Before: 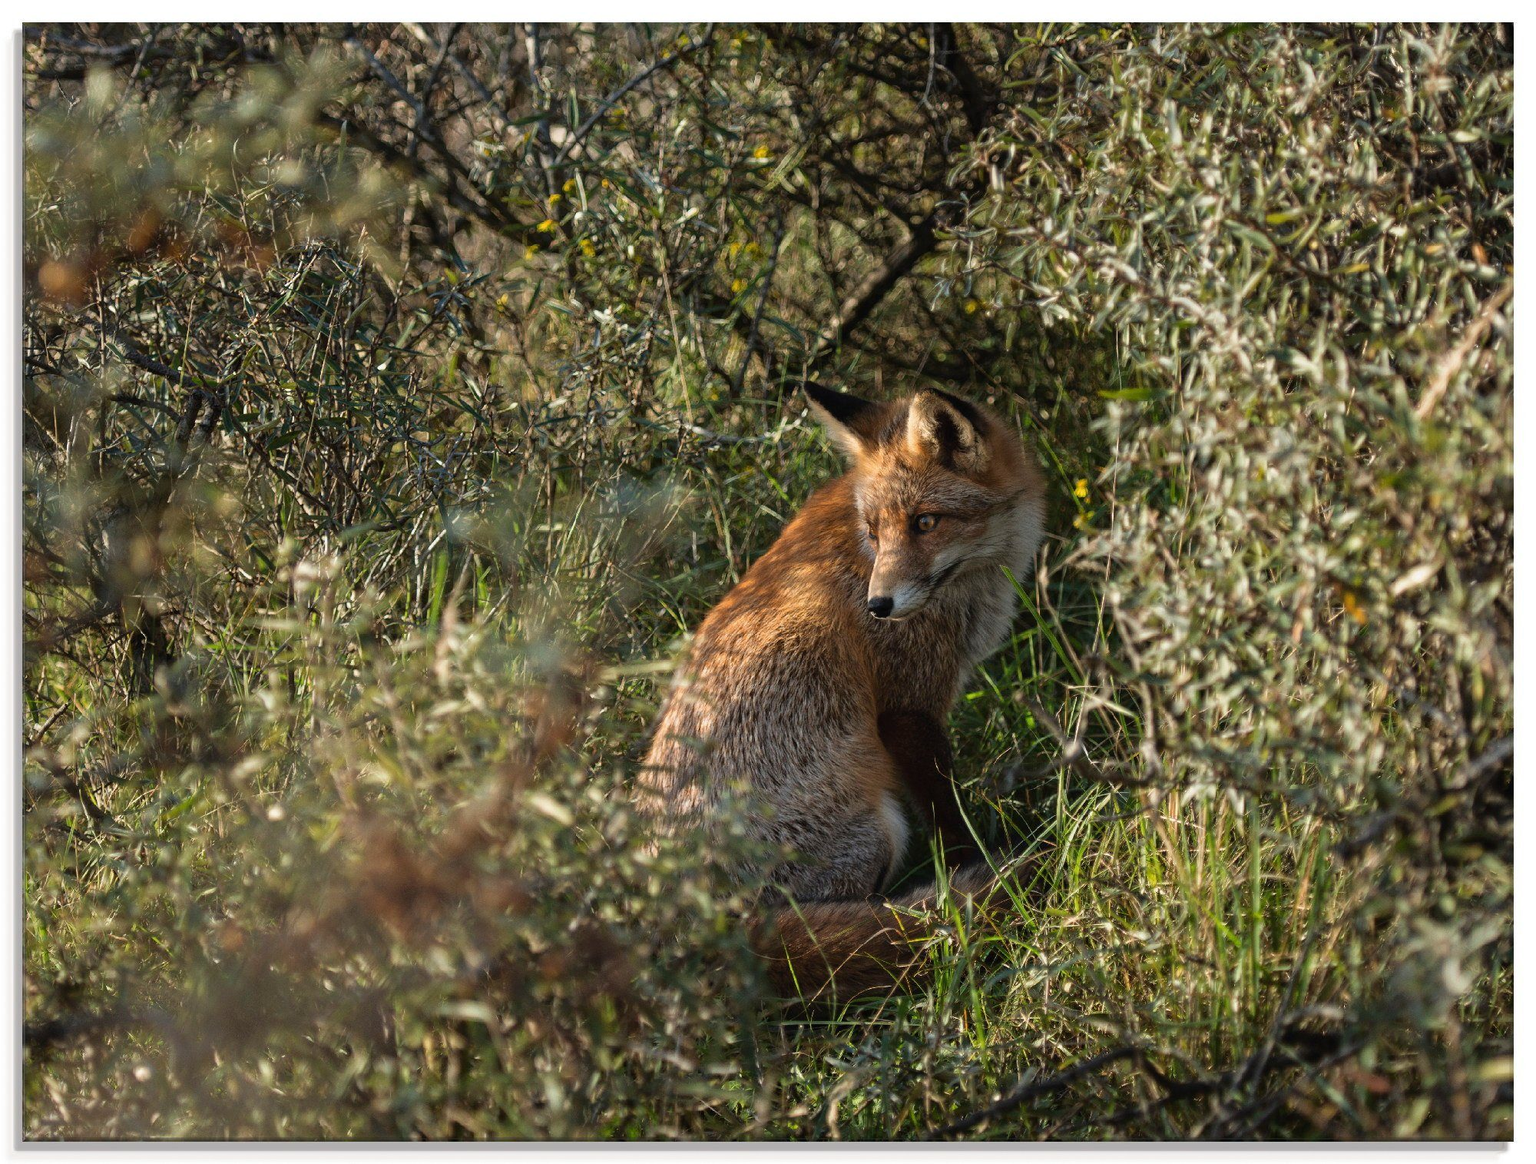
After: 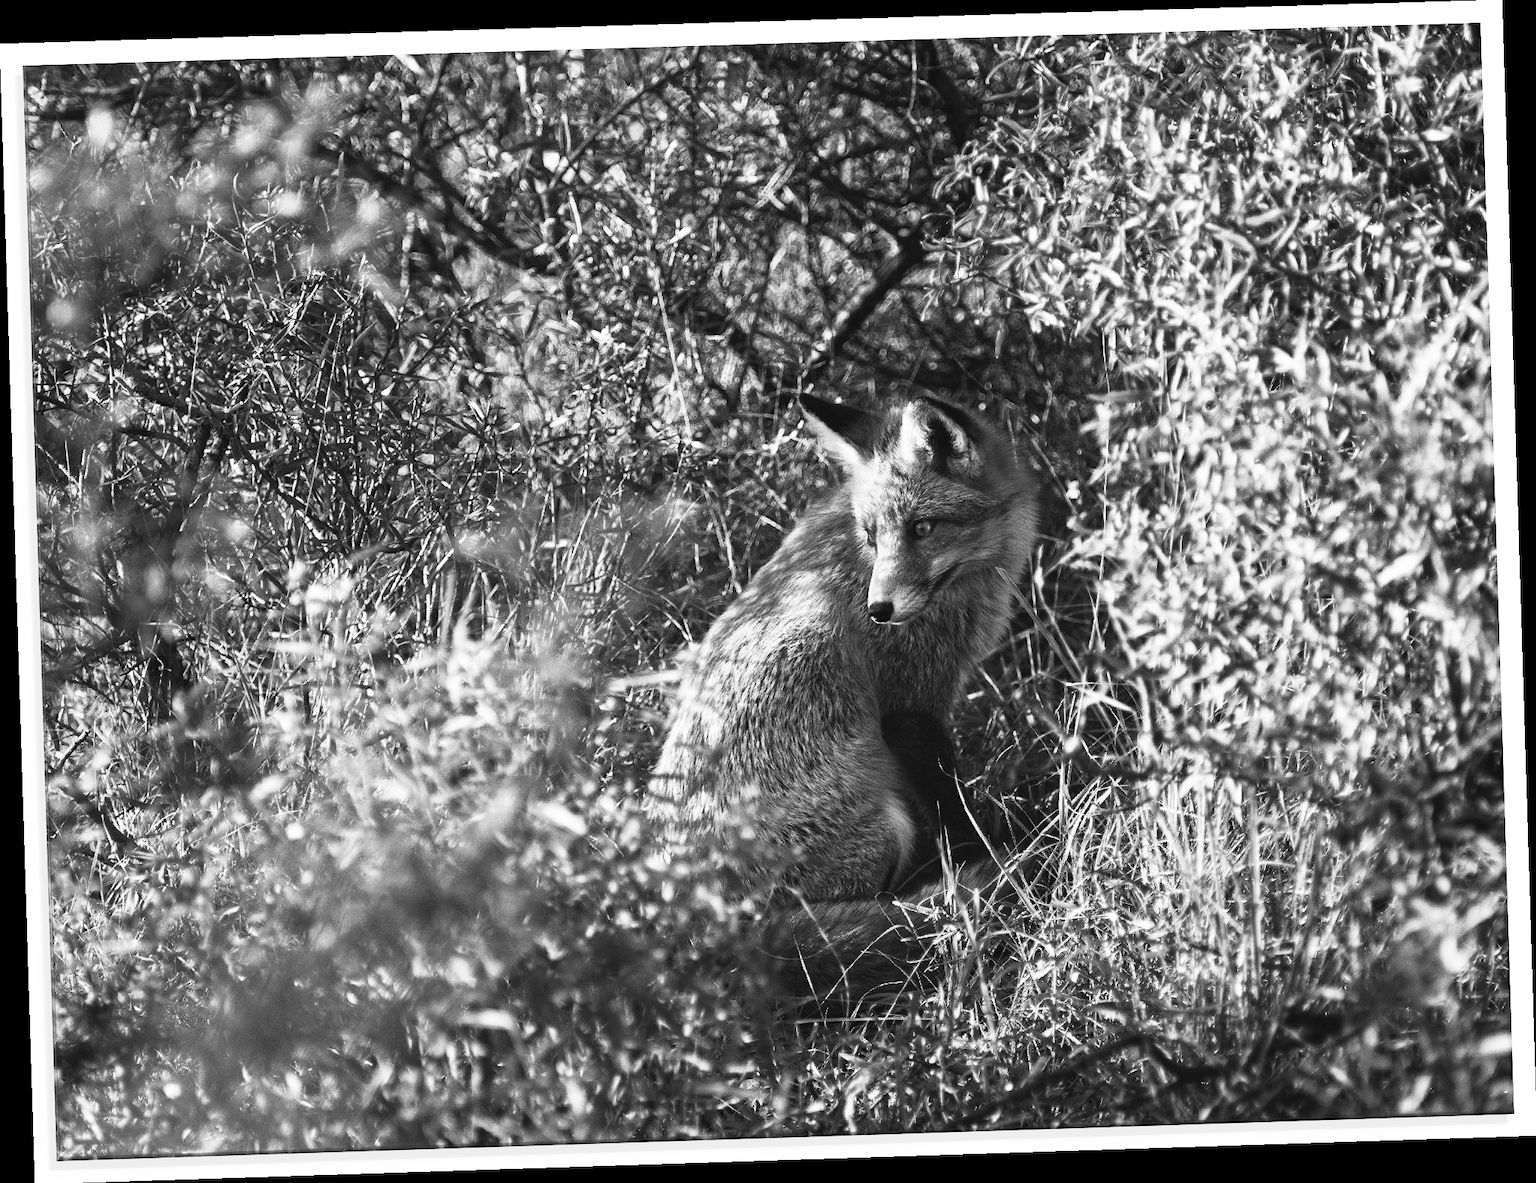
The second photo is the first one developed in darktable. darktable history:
rotate and perspective: rotation -1.77°, lens shift (horizontal) 0.004, automatic cropping off
contrast brightness saturation: contrast 0.53, brightness 0.47, saturation -1
